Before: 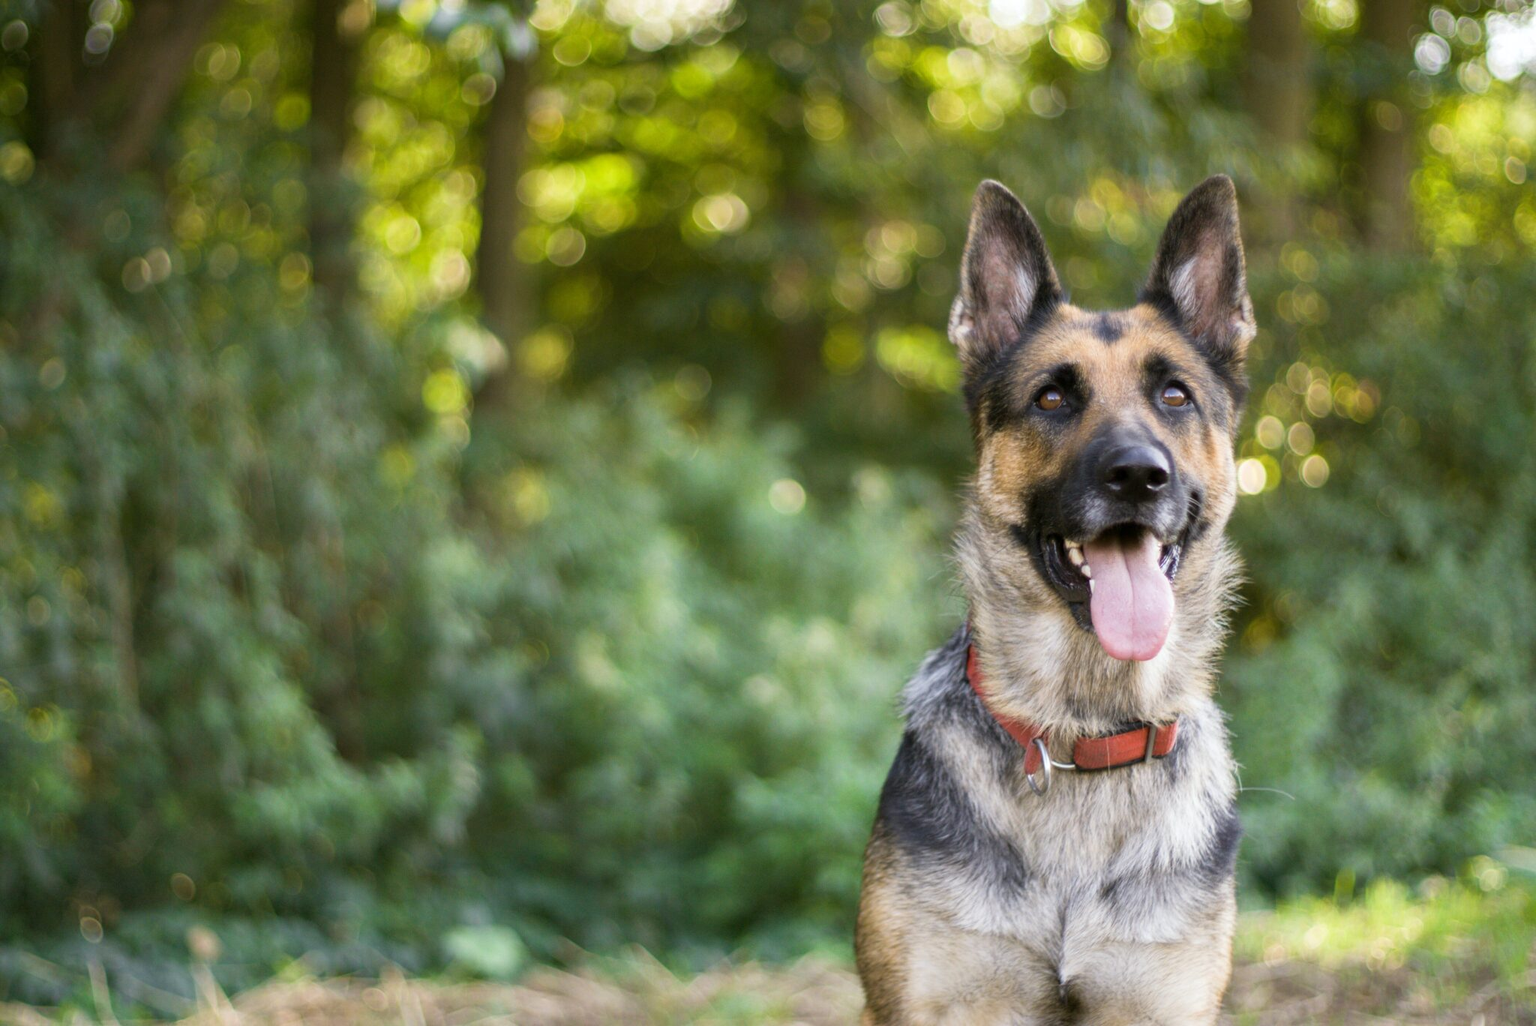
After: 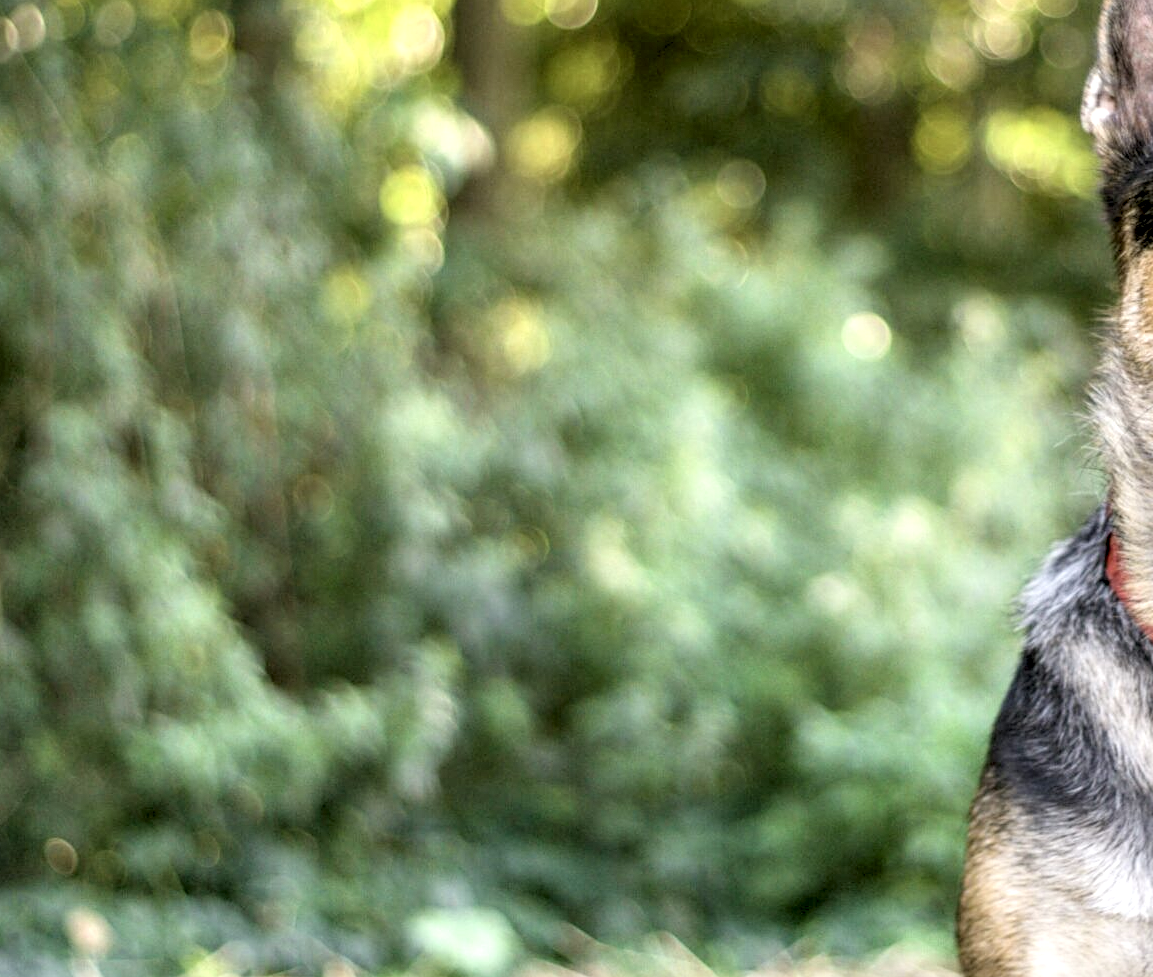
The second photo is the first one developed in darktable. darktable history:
local contrast: highlights 60%, shadows 60%, detail 160%
crop: left 8.966%, top 23.852%, right 34.699%, bottom 4.703%
sharpen: amount 0.2
rgb levels: preserve colors sum RGB, levels [[0.038, 0.433, 0.934], [0, 0.5, 1], [0, 0.5, 1]]
exposure: black level correction 0.001, exposure 0.5 EV, compensate exposure bias true, compensate highlight preservation false
contrast brightness saturation: contrast 0.11, saturation -0.17
